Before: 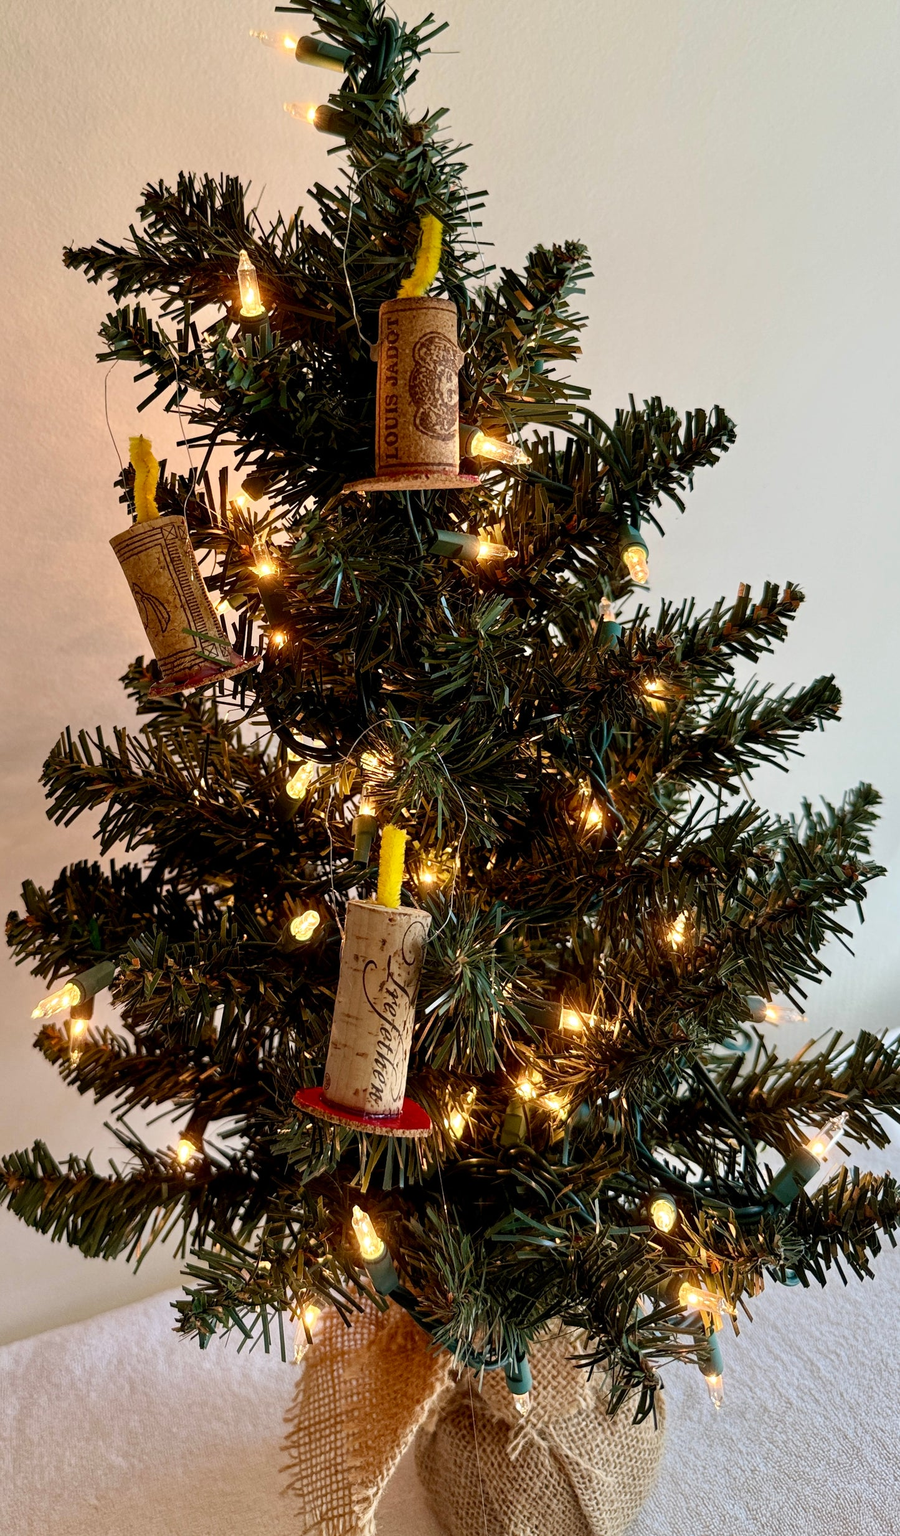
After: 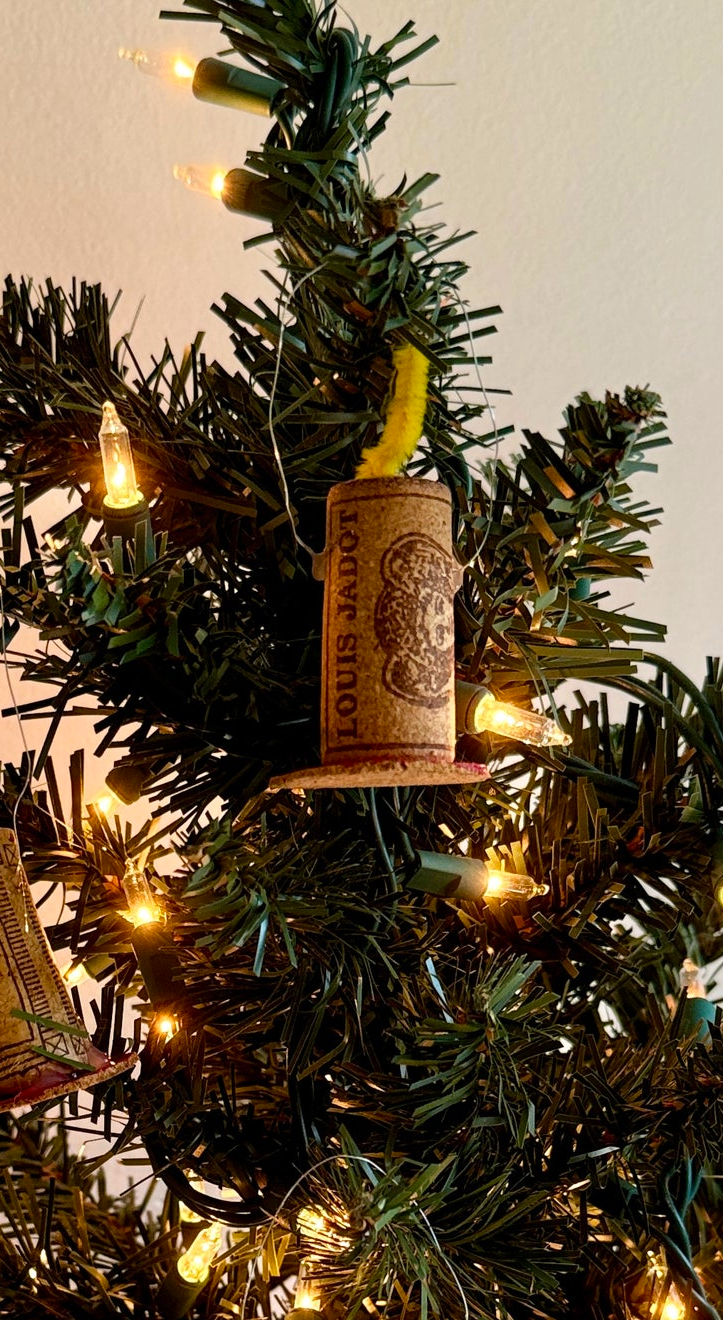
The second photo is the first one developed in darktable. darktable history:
crop: left 19.556%, right 30.401%, bottom 46.458%
color balance rgb: perceptual saturation grading › global saturation 10%, global vibrance 10%
